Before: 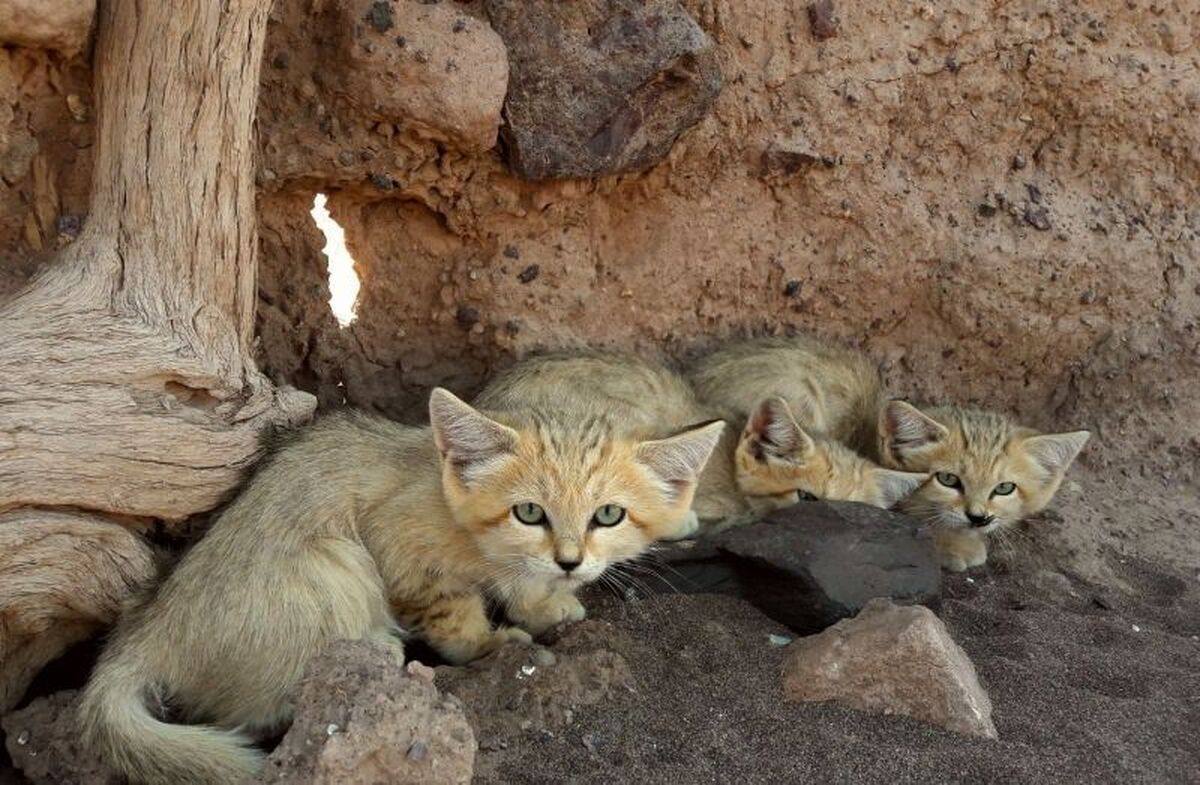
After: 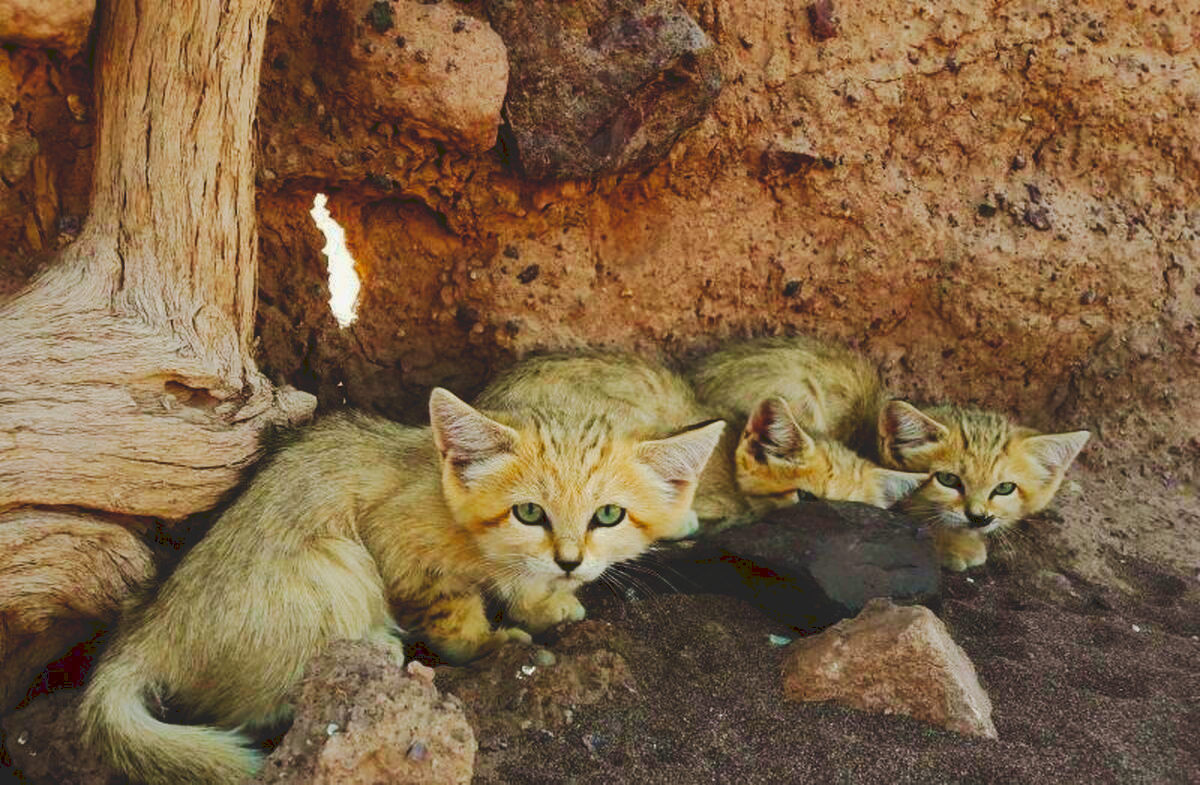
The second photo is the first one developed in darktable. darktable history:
tone curve: curves: ch0 [(0, 0) (0.003, 0.15) (0.011, 0.151) (0.025, 0.15) (0.044, 0.15) (0.069, 0.151) (0.1, 0.153) (0.136, 0.16) (0.177, 0.183) (0.224, 0.21) (0.277, 0.253) (0.335, 0.309) (0.399, 0.389) (0.468, 0.479) (0.543, 0.58) (0.623, 0.677) (0.709, 0.747) (0.801, 0.808) (0.898, 0.87) (1, 1)], preserve colors none
shadows and highlights: shadows -20, white point adjustment -2, highlights -35
velvia: on, module defaults
color balance rgb: perceptual saturation grading › global saturation 35%, perceptual saturation grading › highlights -25%, perceptual saturation grading › shadows 50%
